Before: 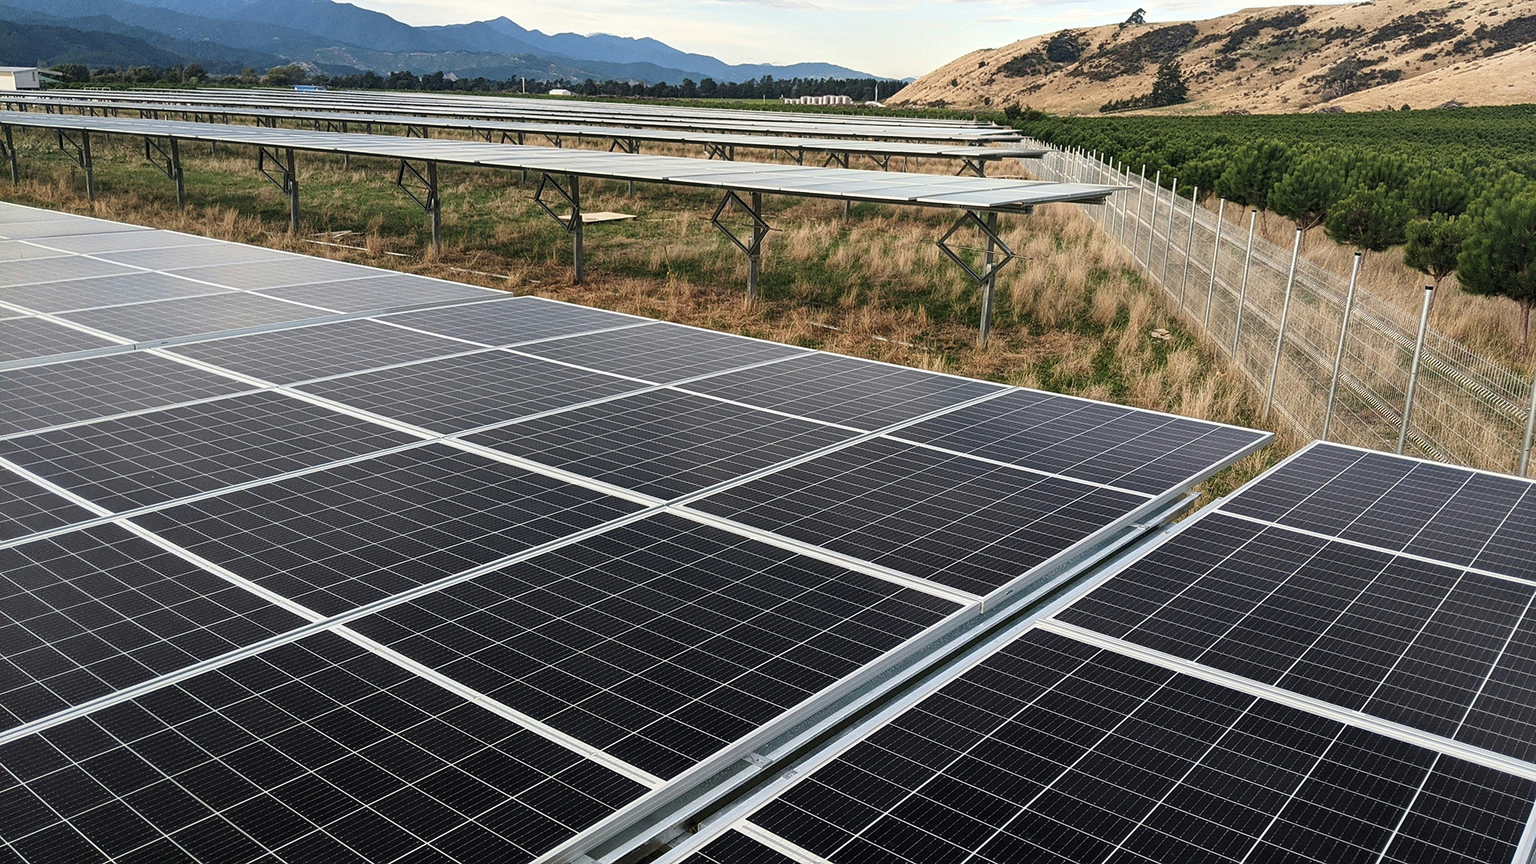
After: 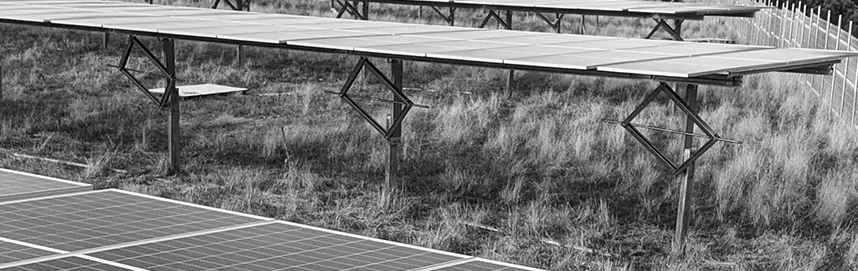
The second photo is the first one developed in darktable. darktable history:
crop: left 28.64%, top 16.832%, right 26.637%, bottom 58.055%
color zones: curves: ch0 [(0.004, 0.588) (0.116, 0.636) (0.259, 0.476) (0.423, 0.464) (0.75, 0.5)]; ch1 [(0, 0) (0.143, 0) (0.286, 0) (0.429, 0) (0.571, 0) (0.714, 0) (0.857, 0)]
